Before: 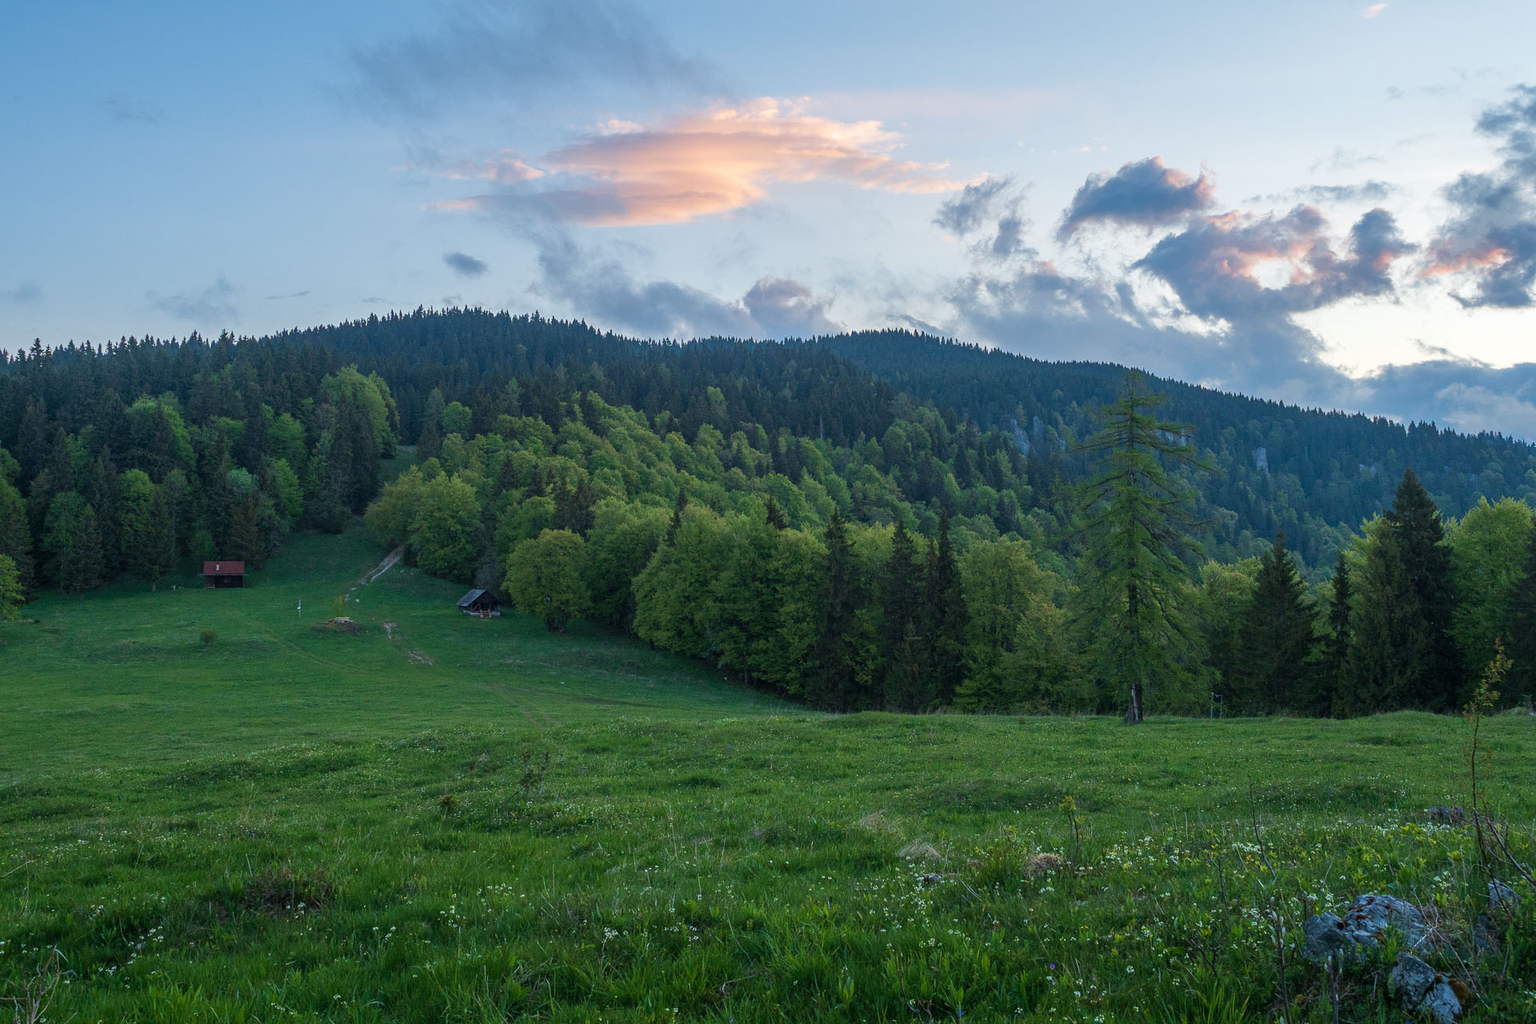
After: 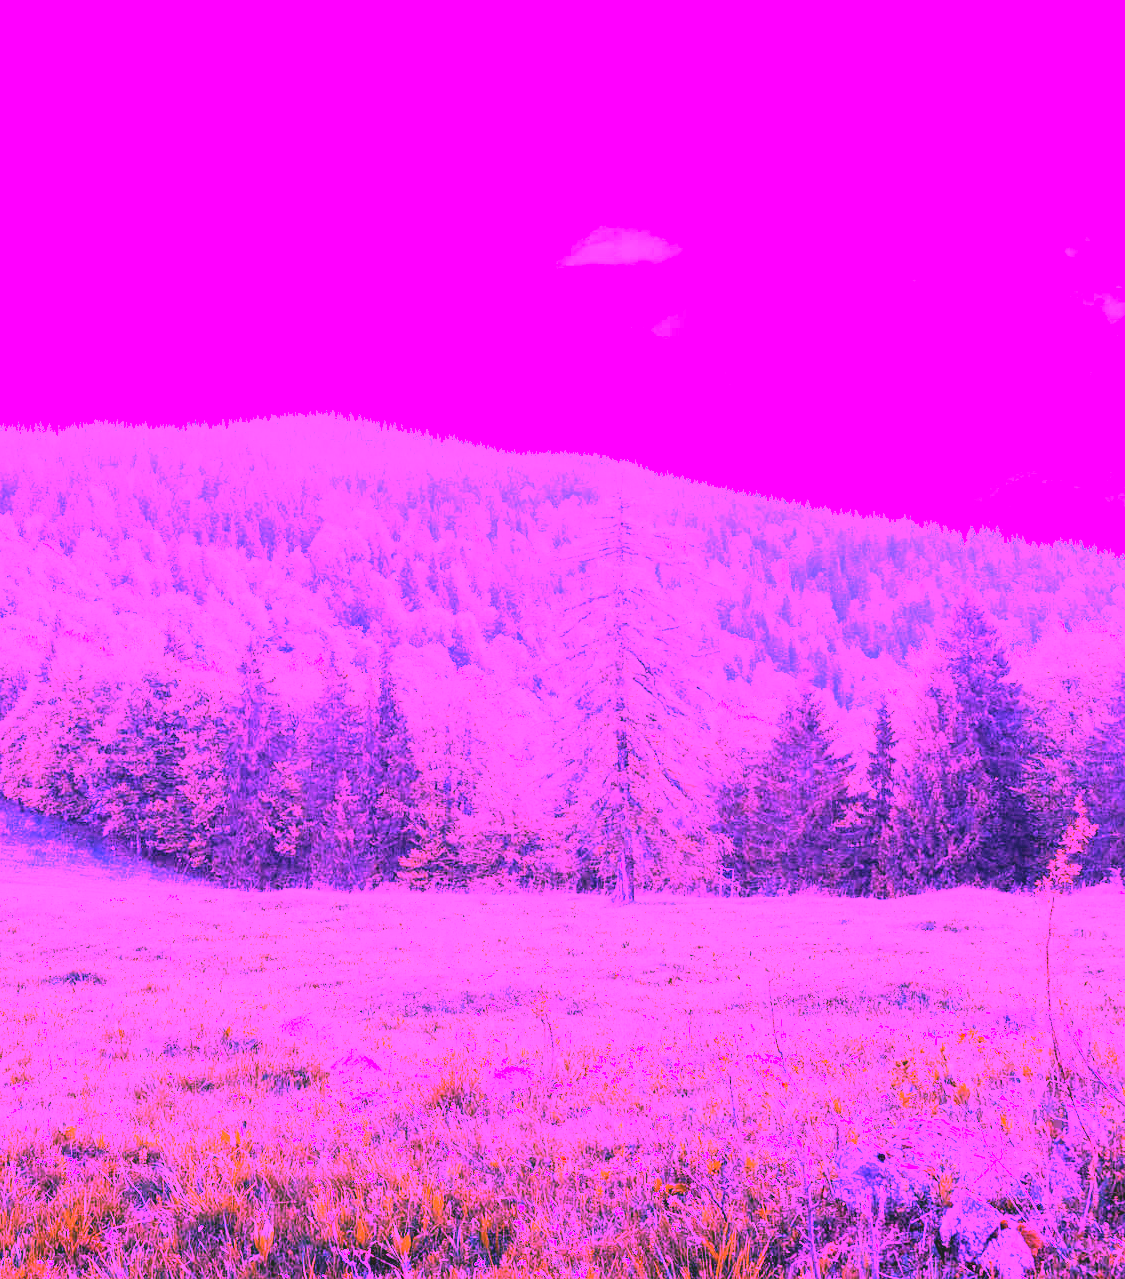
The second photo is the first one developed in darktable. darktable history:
crop: left 41.402%
white balance: red 8, blue 8
contrast brightness saturation: contrast -0.15, brightness 0.05, saturation -0.12
